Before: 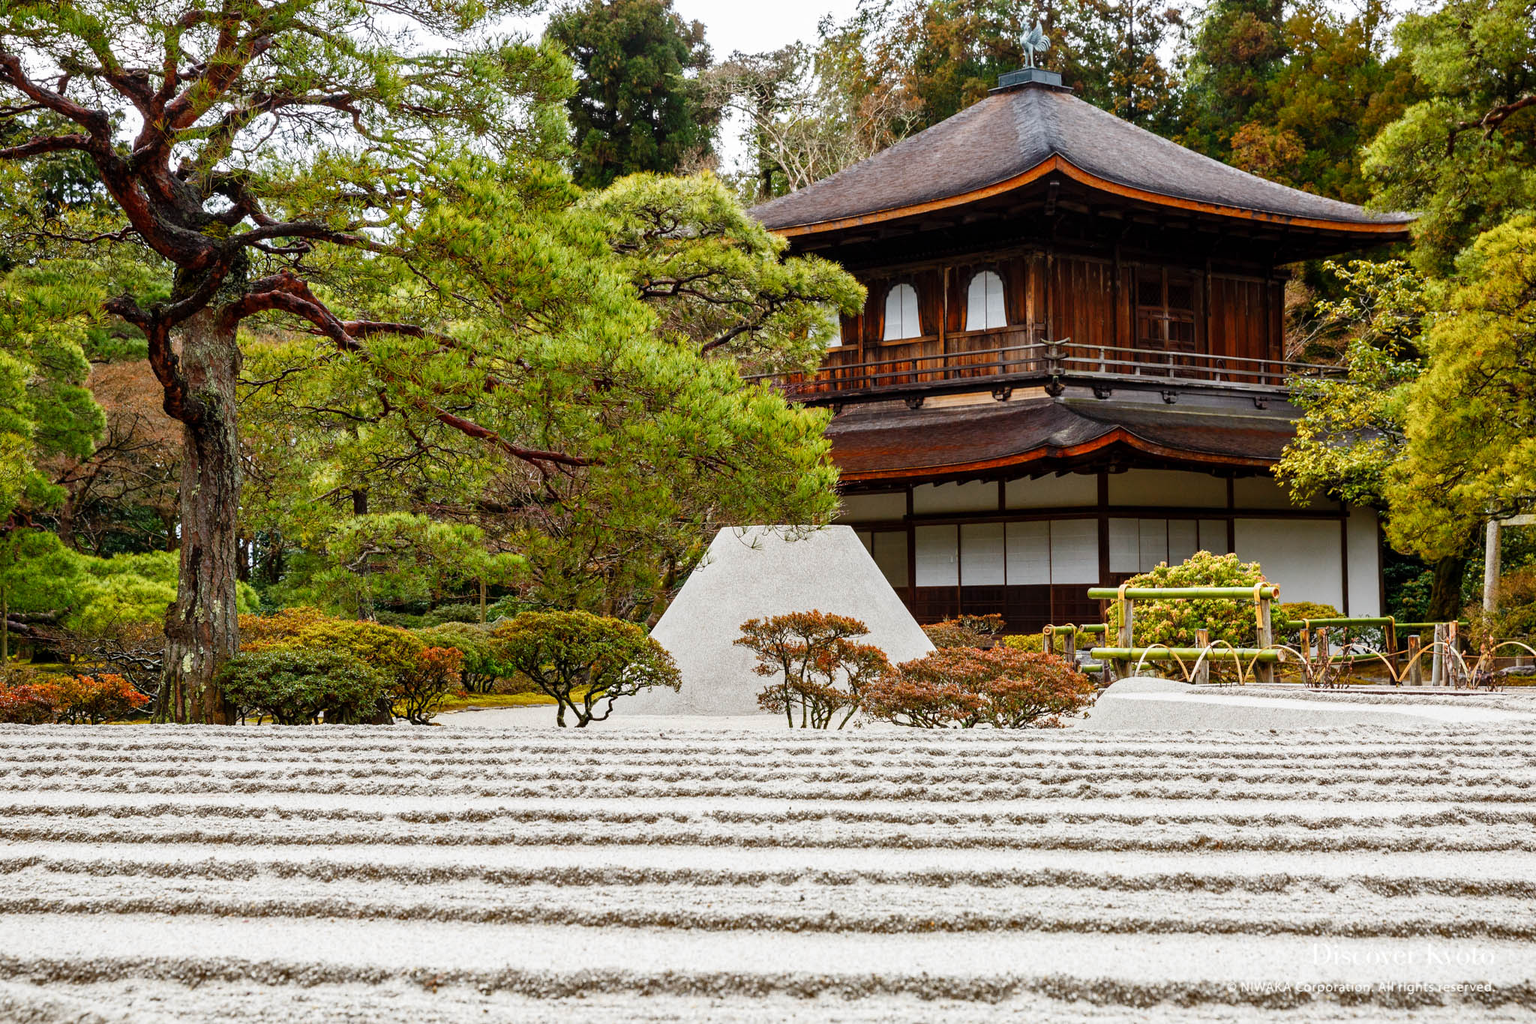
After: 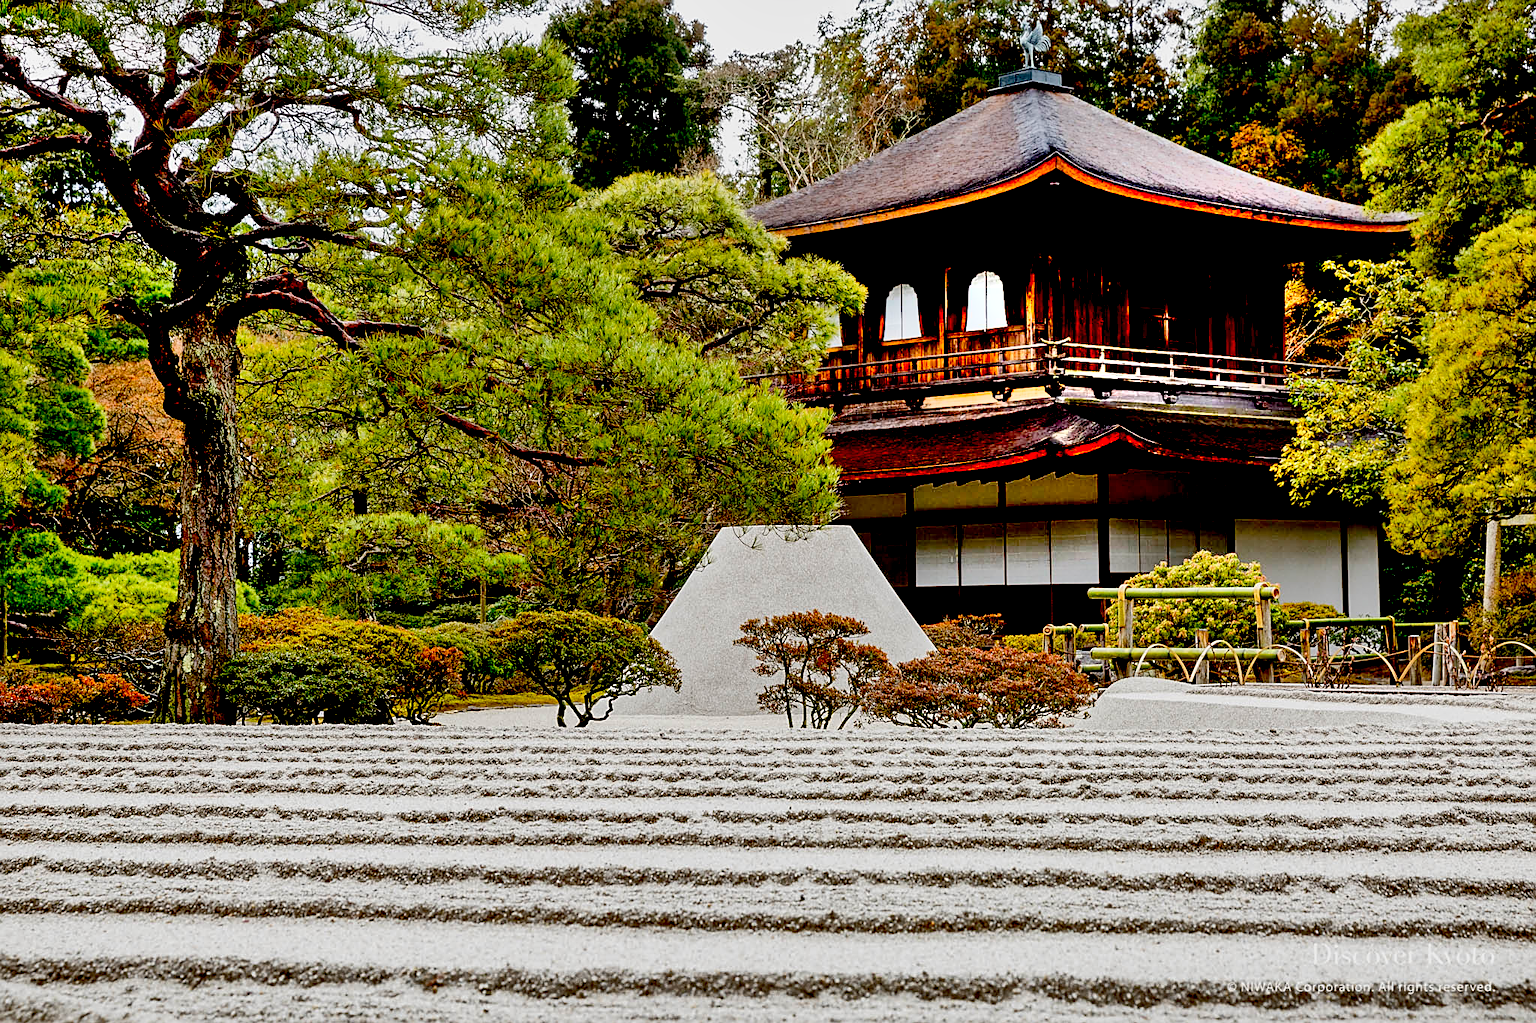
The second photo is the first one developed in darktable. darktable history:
sharpen: on, module defaults
exposure: black level correction 0.044, exposure -0.228 EV, compensate highlight preservation false
shadows and highlights: soften with gaussian
